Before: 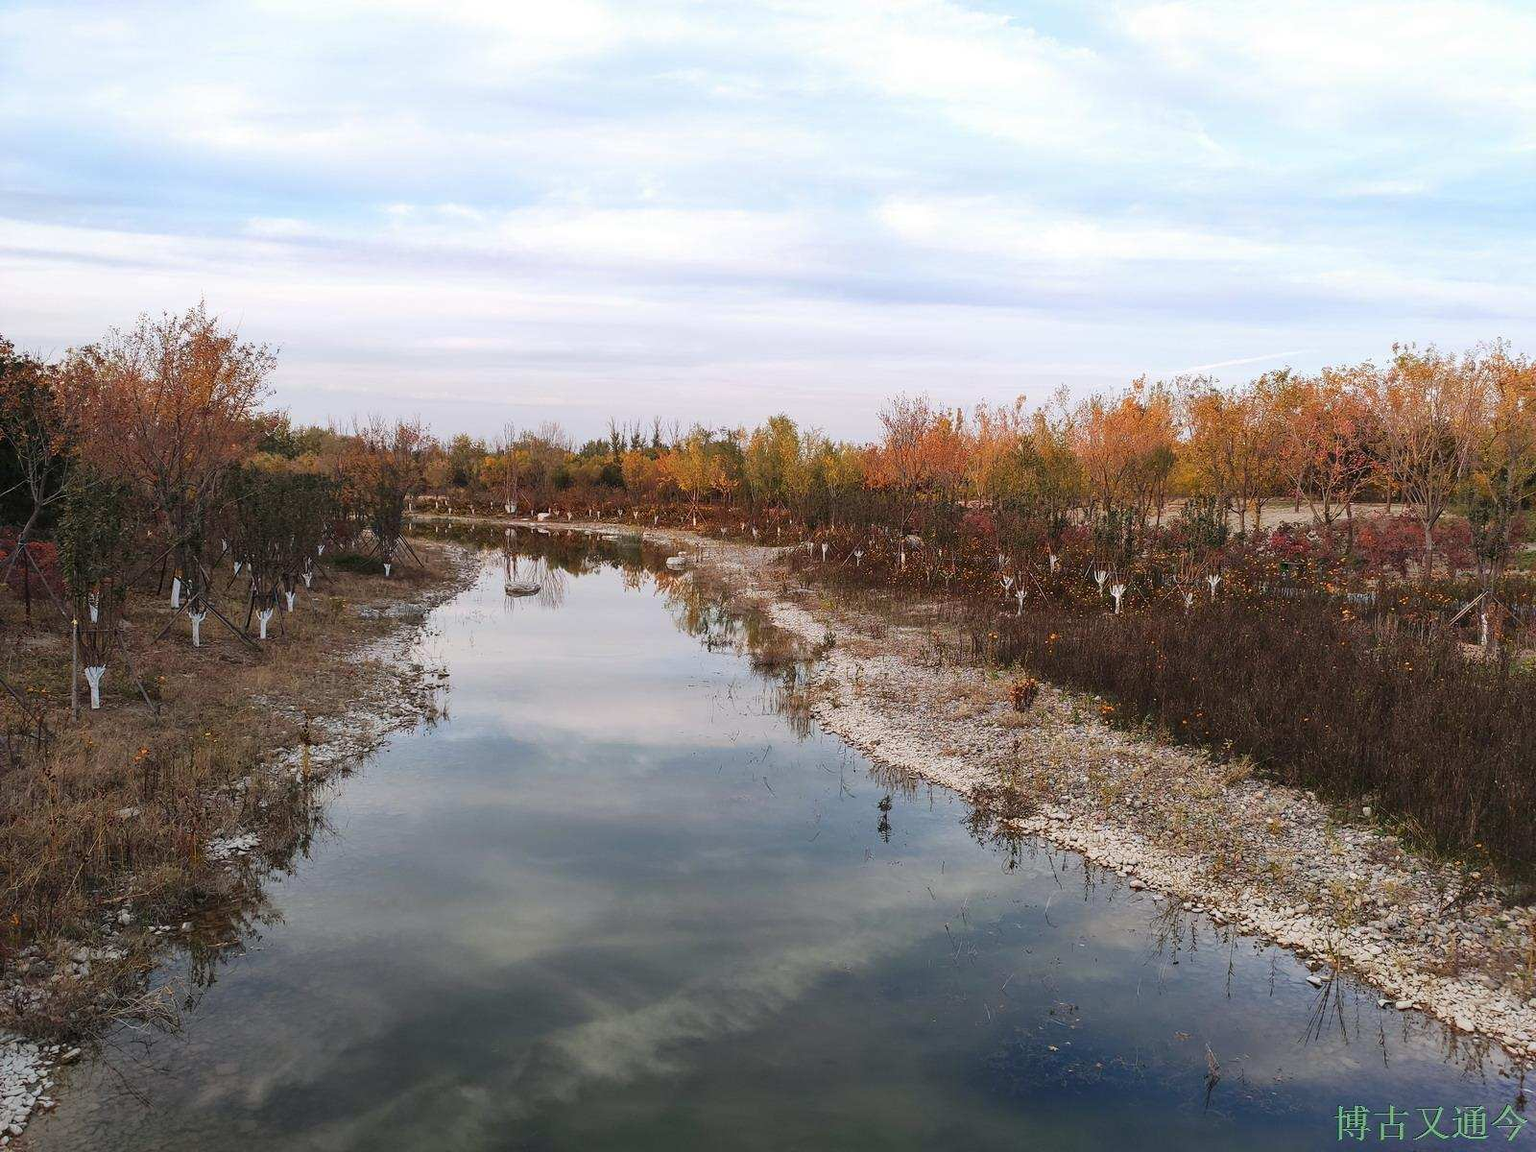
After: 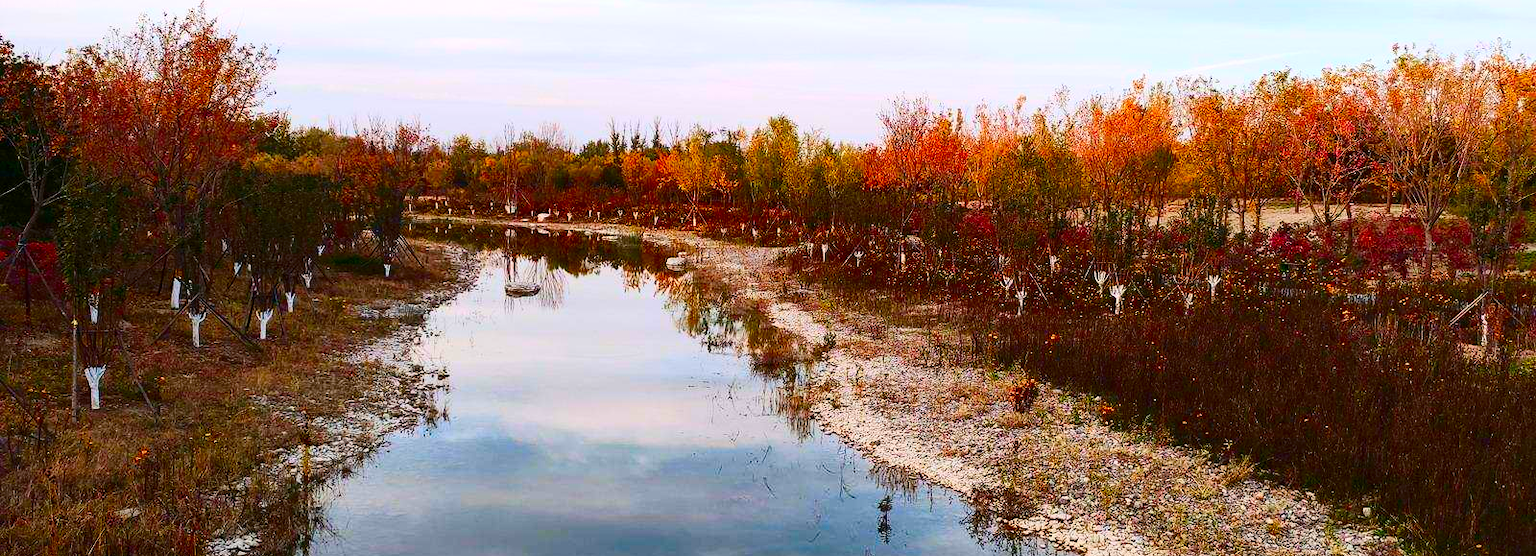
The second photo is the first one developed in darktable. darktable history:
color balance rgb: shadows lift › luminance -19.783%, perceptual saturation grading › global saturation 14.412%, perceptual saturation grading › highlights -25.622%, perceptual saturation grading › shadows 25.658%, global vibrance 9.769%
crop and rotate: top 26.044%, bottom 25.593%
contrast brightness saturation: contrast 0.266, brightness 0.022, saturation 0.871
